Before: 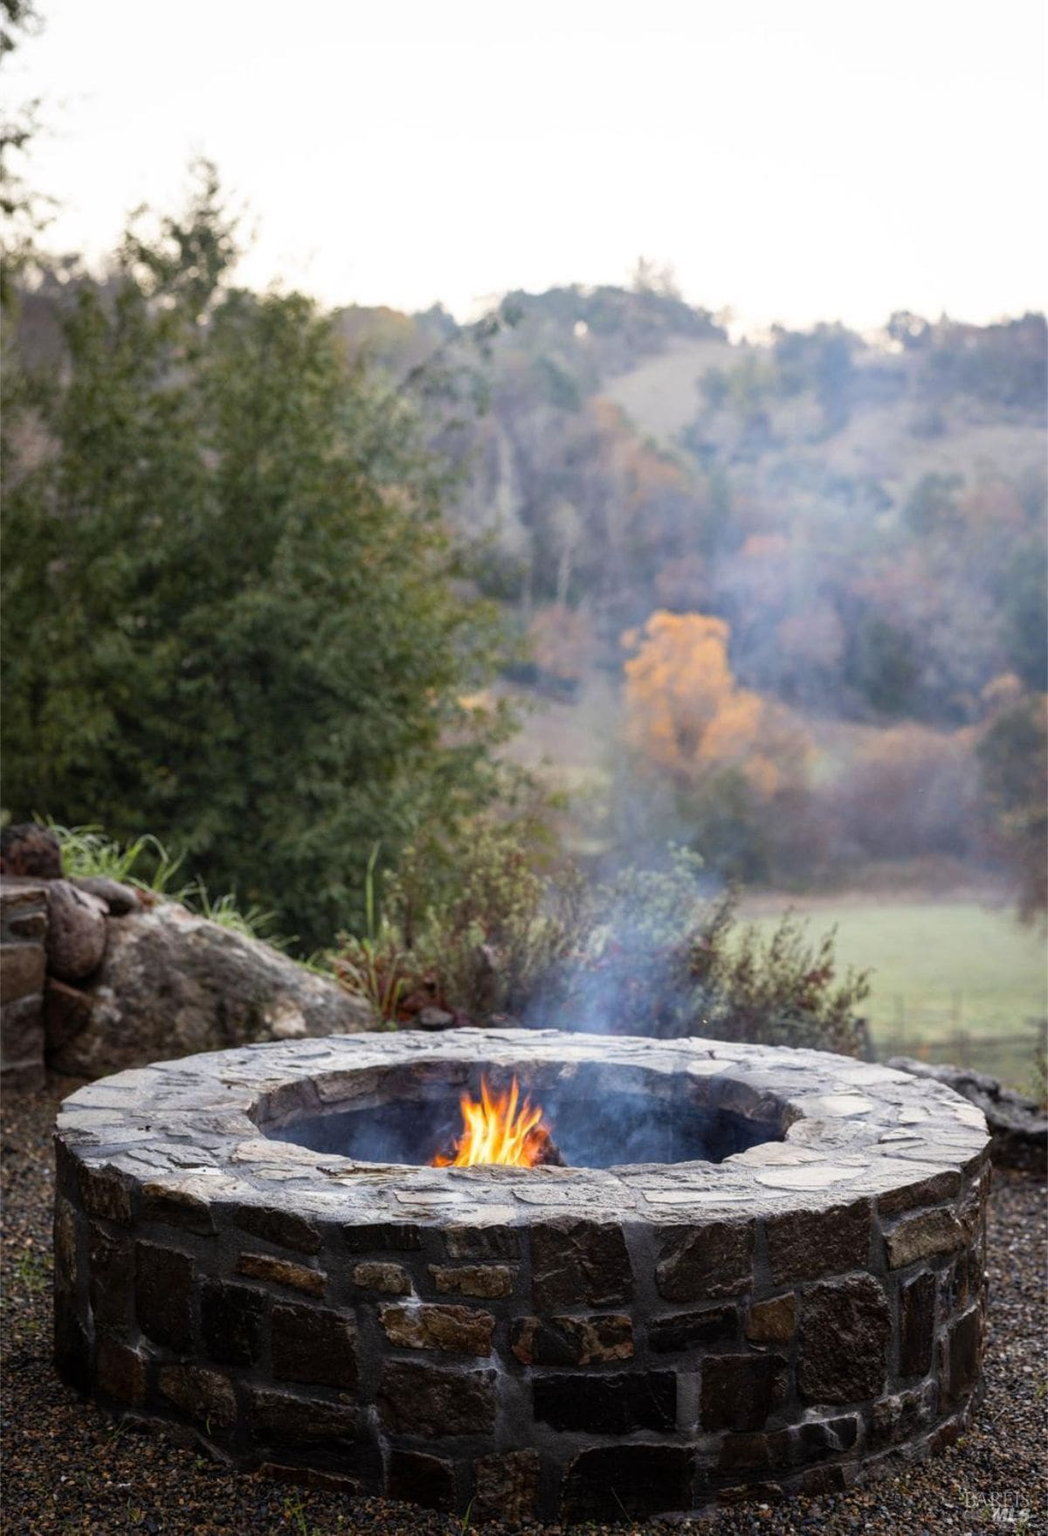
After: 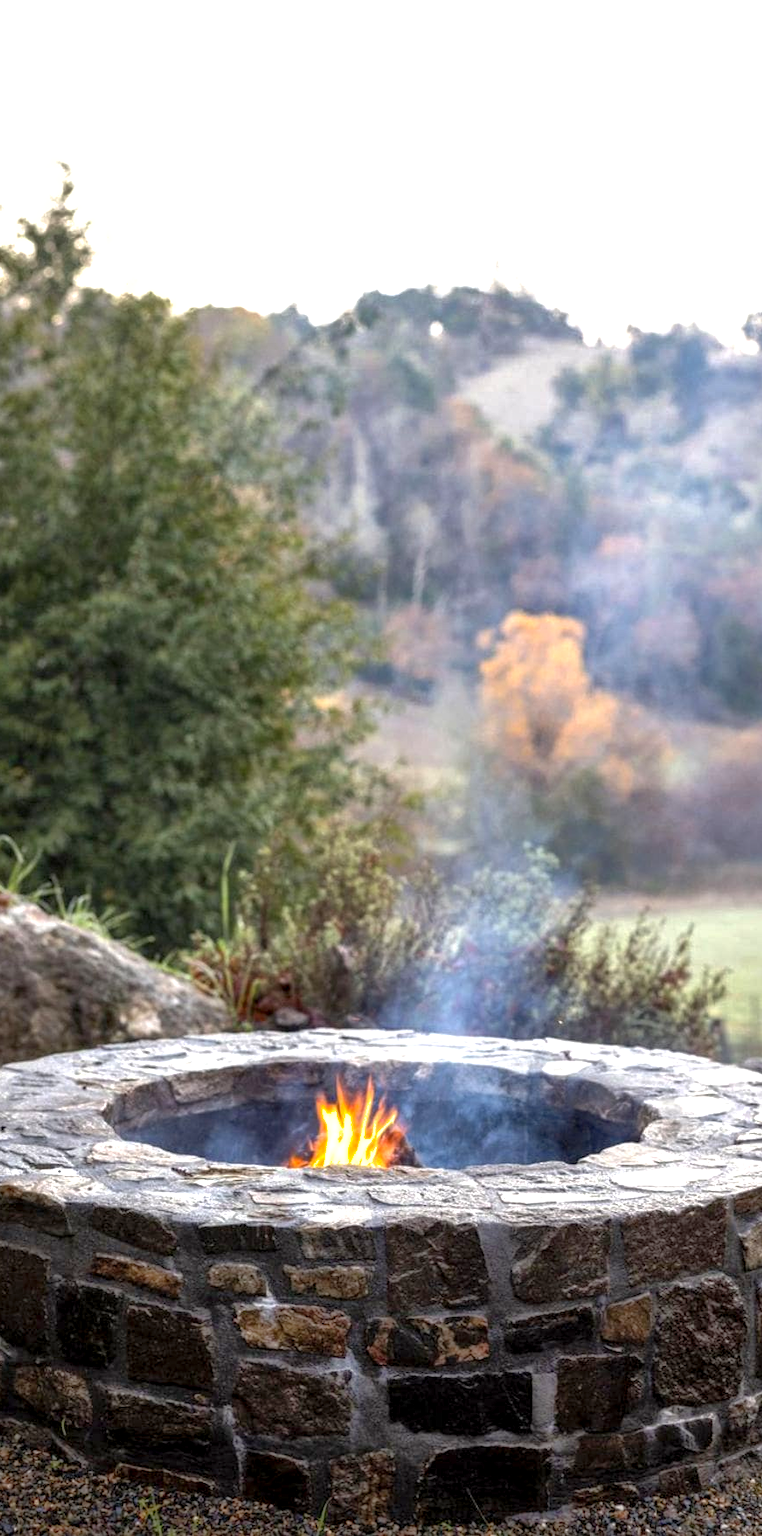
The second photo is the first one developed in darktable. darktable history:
local contrast: highlights 85%, shadows 81%
exposure: exposure 0.608 EV, compensate exposure bias true, compensate highlight preservation false
crop: left 13.886%, top 0%, right 13.442%
shadows and highlights: on, module defaults
